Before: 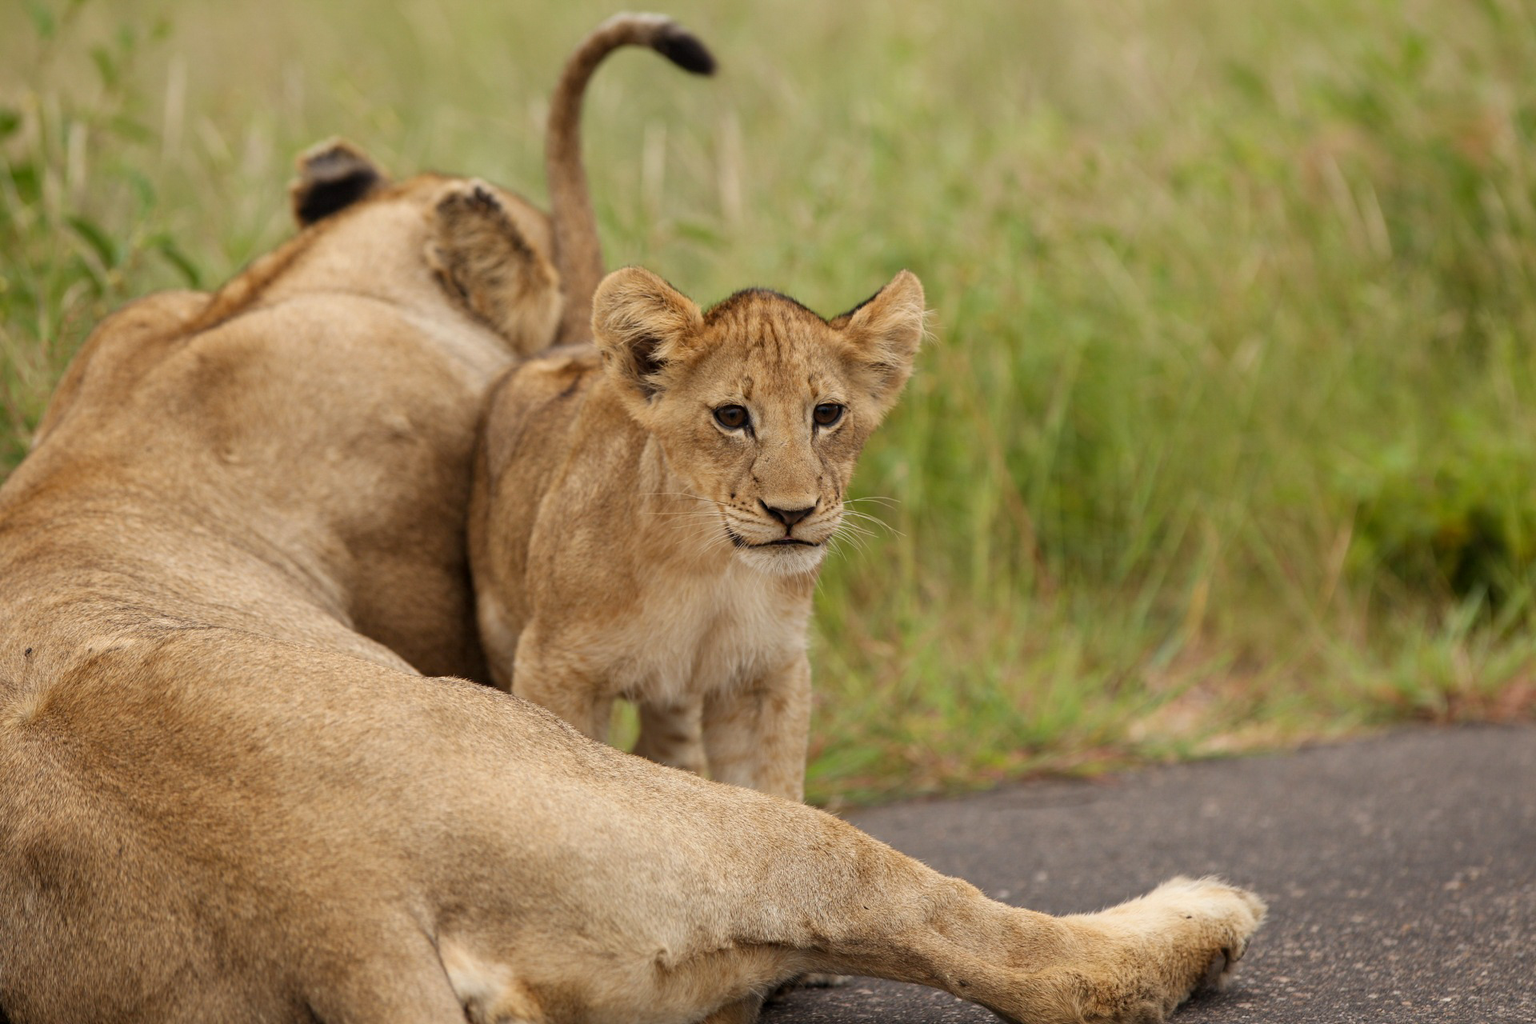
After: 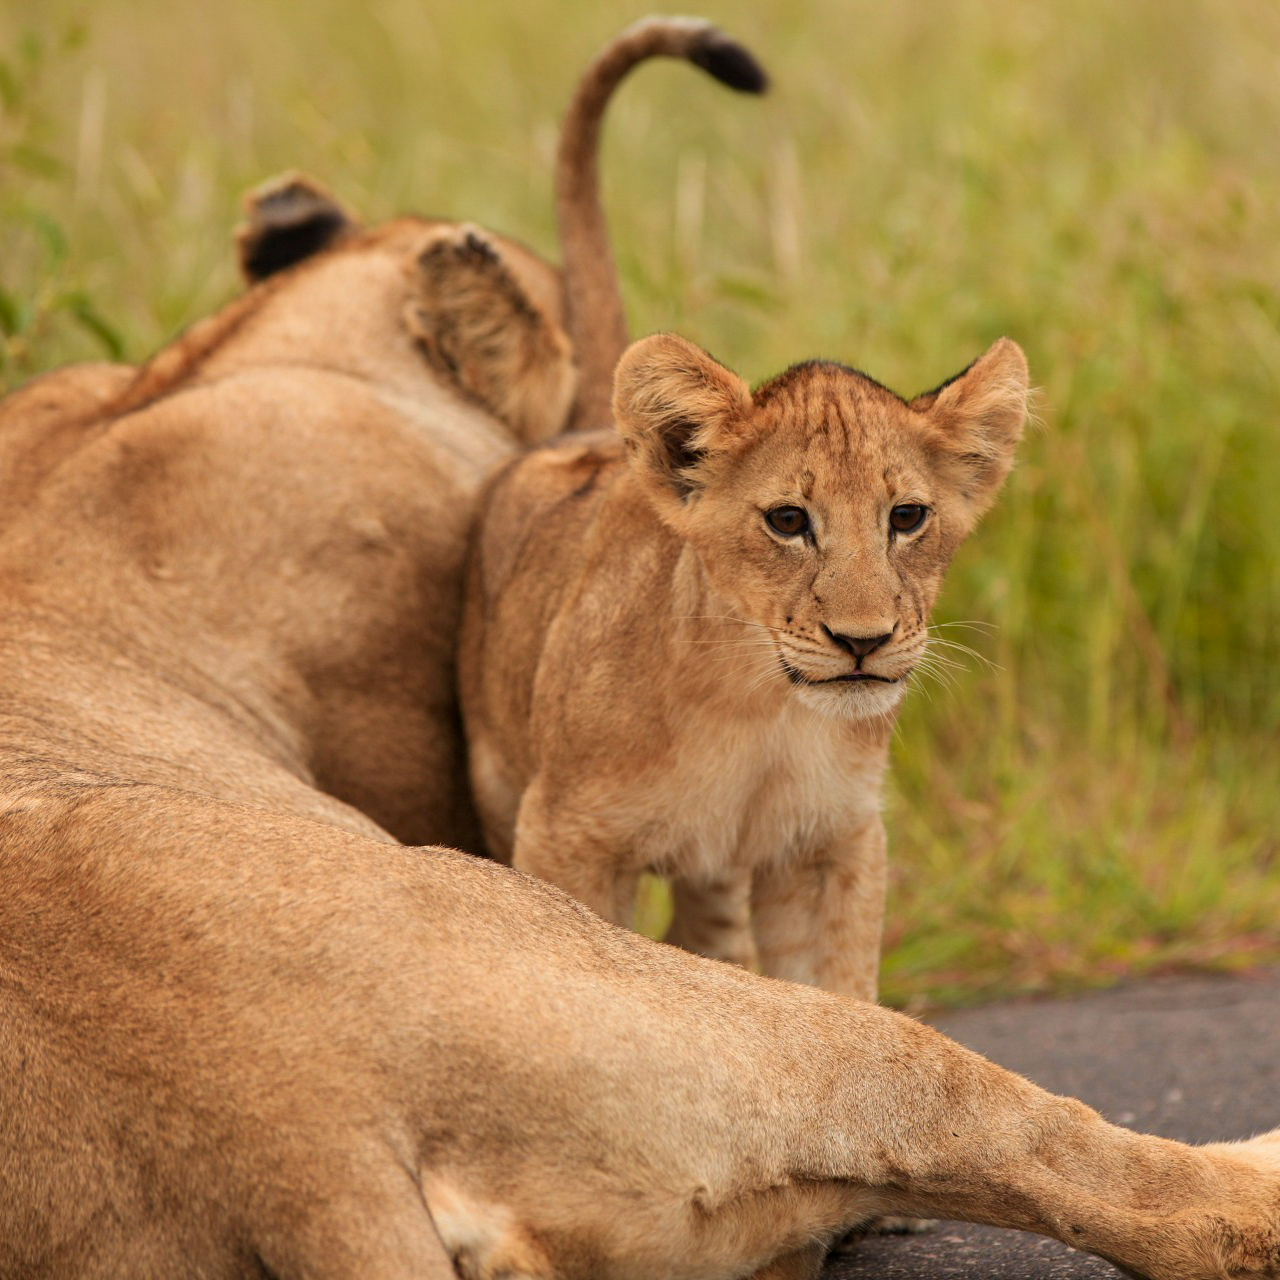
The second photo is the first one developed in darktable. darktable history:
crop and rotate: left 6.617%, right 26.717%
velvia: on, module defaults
color zones: curves: ch1 [(0.235, 0.558) (0.75, 0.5)]; ch2 [(0.25, 0.462) (0.749, 0.457)], mix 25.94%
